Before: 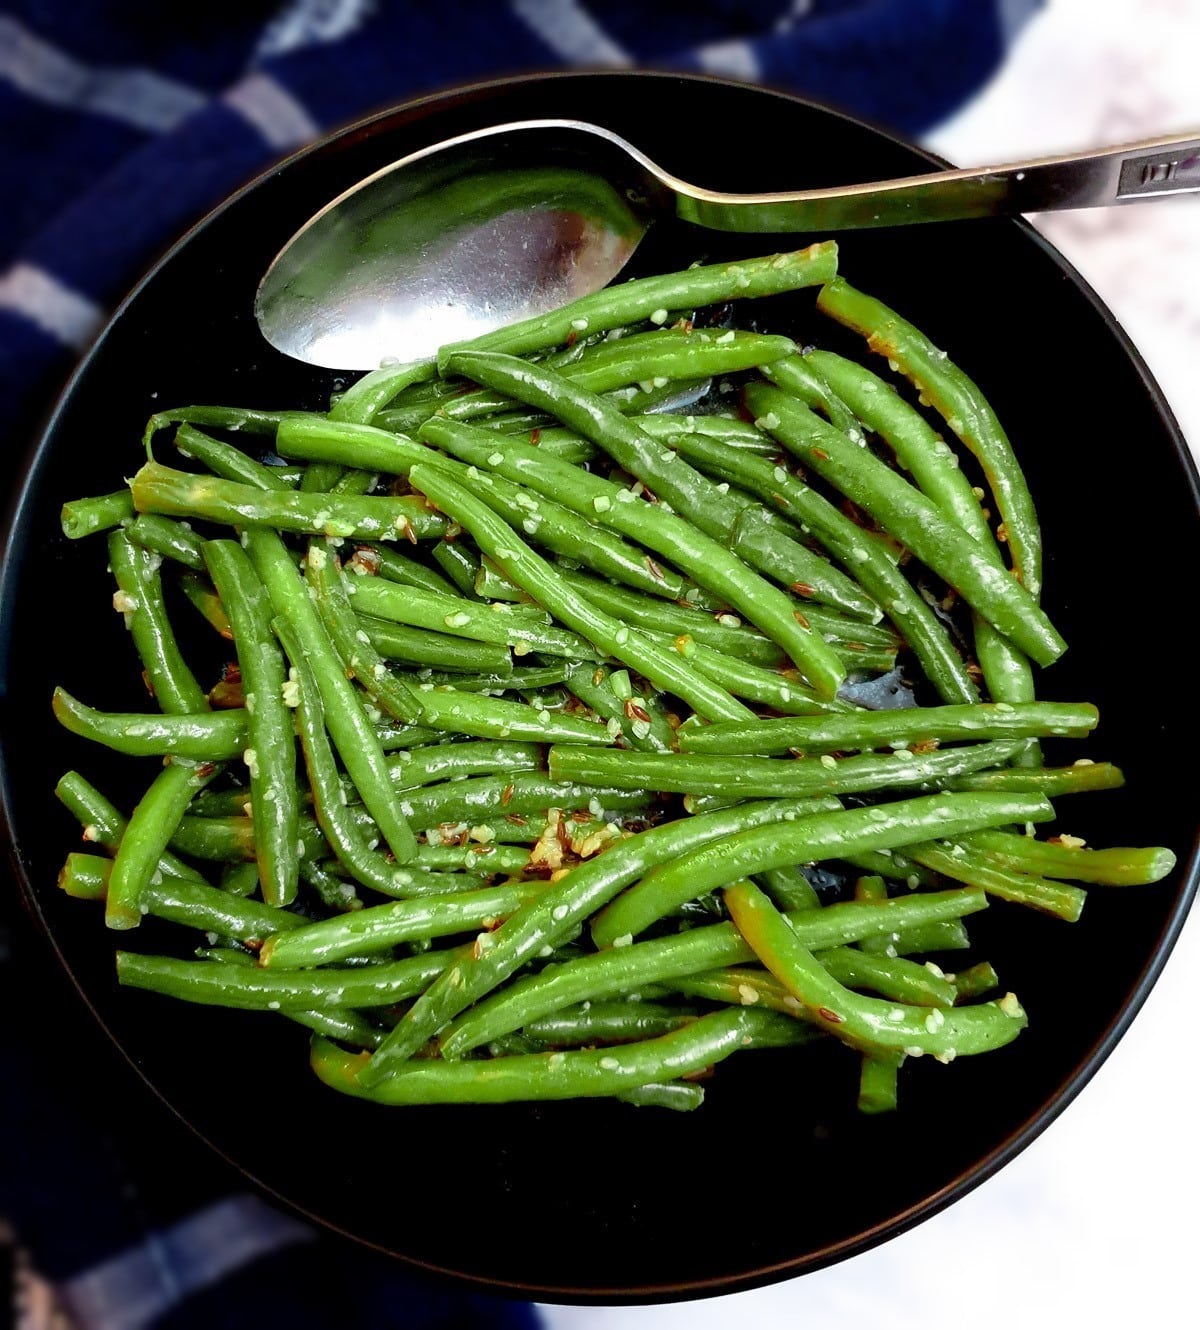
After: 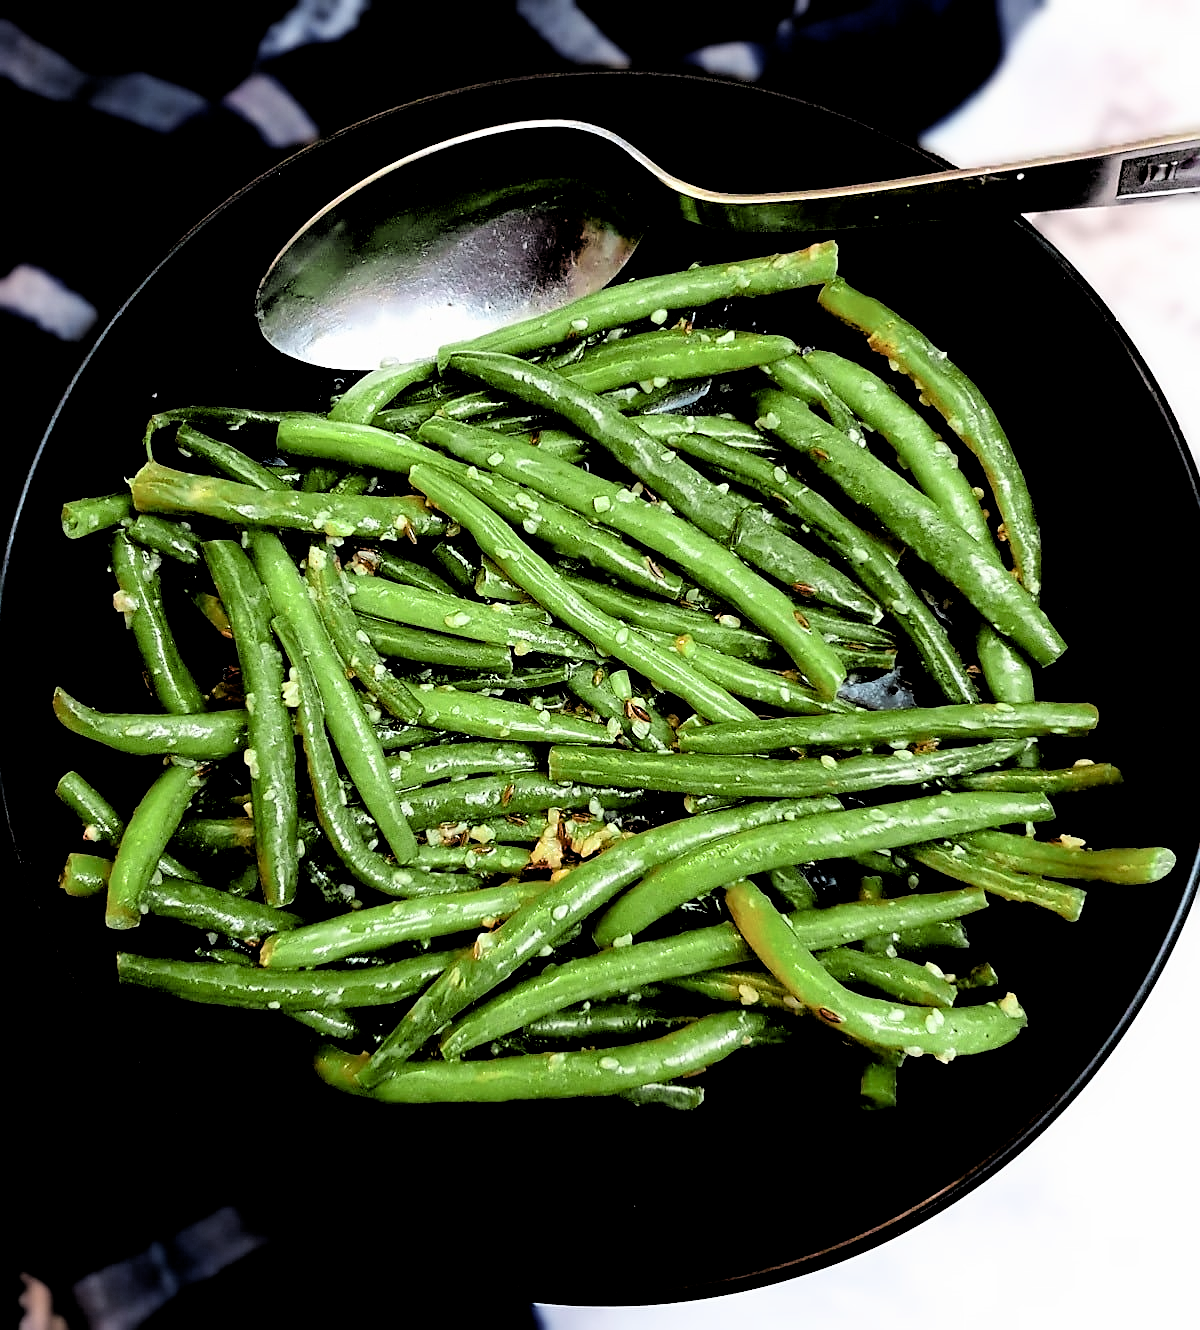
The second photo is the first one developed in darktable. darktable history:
filmic rgb: middle gray luminance 13.53%, black relative exposure -1.87 EV, white relative exposure 3.07 EV, target black luminance 0%, hardness 1.82, latitude 58.66%, contrast 1.728, highlights saturation mix 3.99%, shadows ↔ highlights balance -36.84%
sharpen: on, module defaults
